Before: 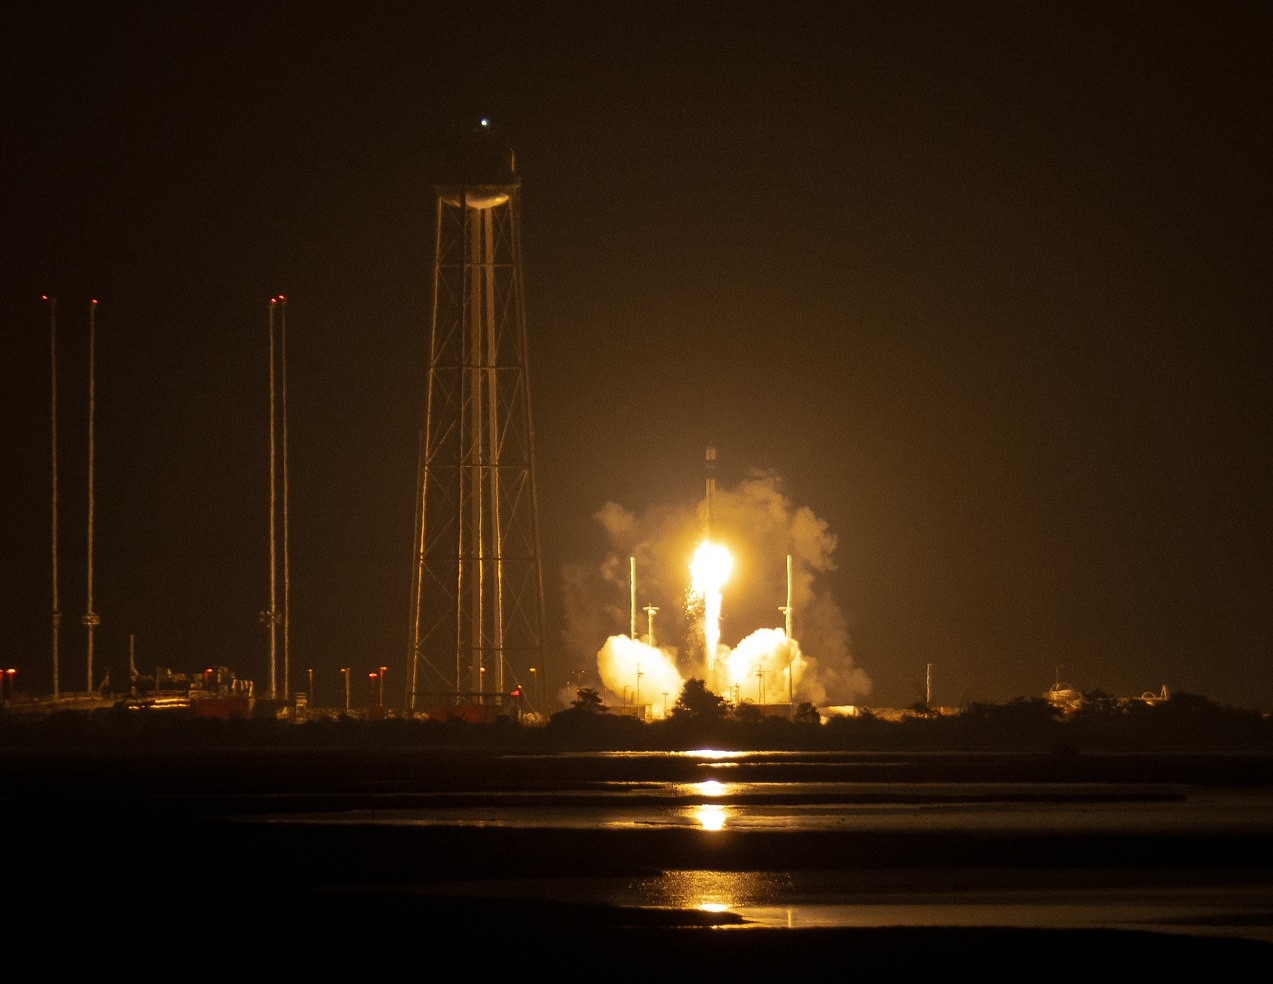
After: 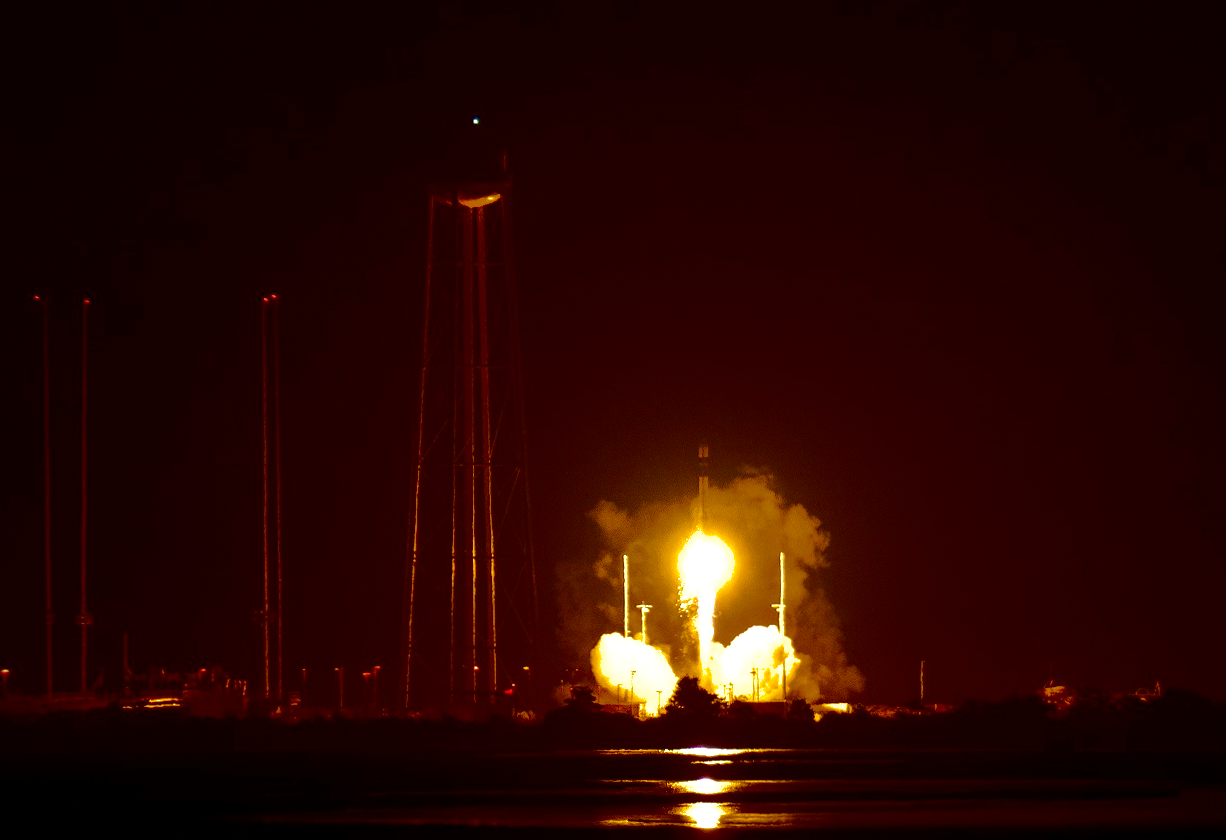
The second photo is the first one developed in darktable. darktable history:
tone equalizer: -8 EV -0.781 EV, -7 EV -0.667 EV, -6 EV -0.56 EV, -5 EV -0.387 EV, -3 EV 0.396 EV, -2 EV 0.6 EV, -1 EV 0.692 EV, +0 EV 0.77 EV, edges refinement/feathering 500, mask exposure compensation -1.57 EV, preserve details guided filter
exposure: compensate highlight preservation false
shadows and highlights: on, module defaults
crop and rotate: angle 0.209°, left 0.367%, right 2.808%, bottom 14.23%
contrast brightness saturation: contrast 0.088, brightness -0.586, saturation 0.173
